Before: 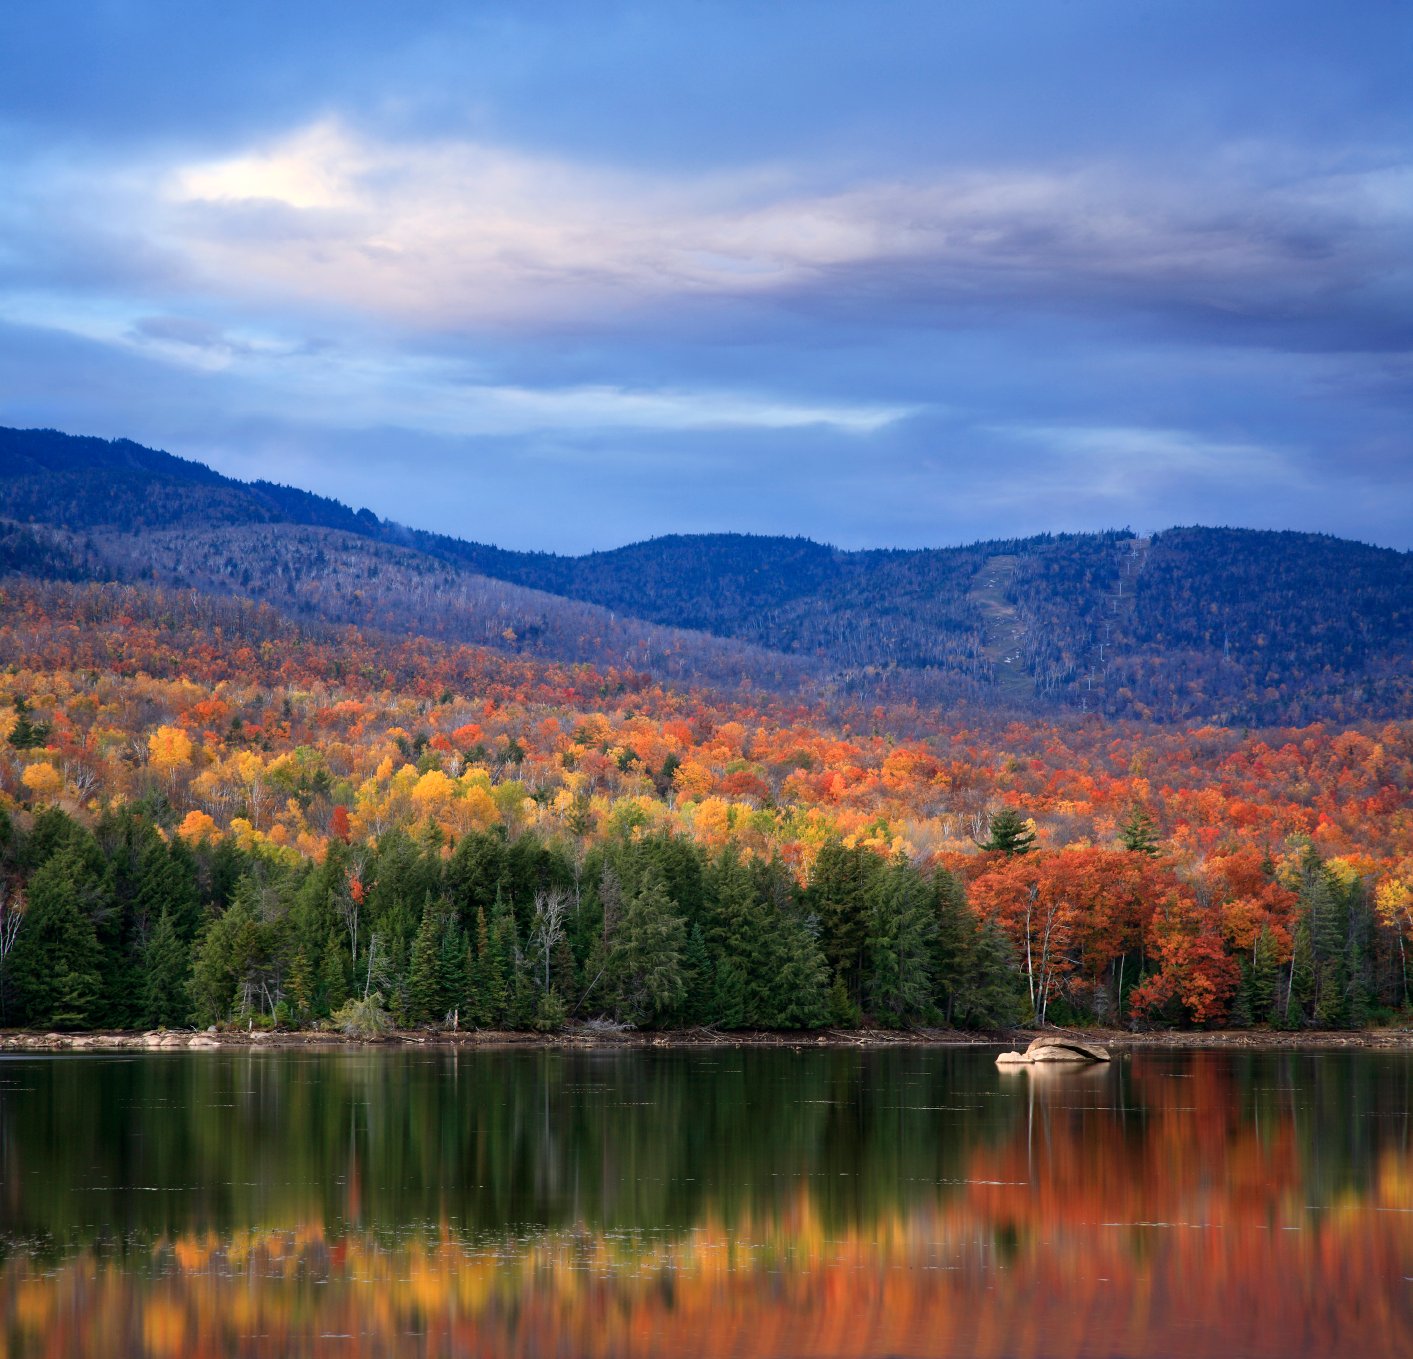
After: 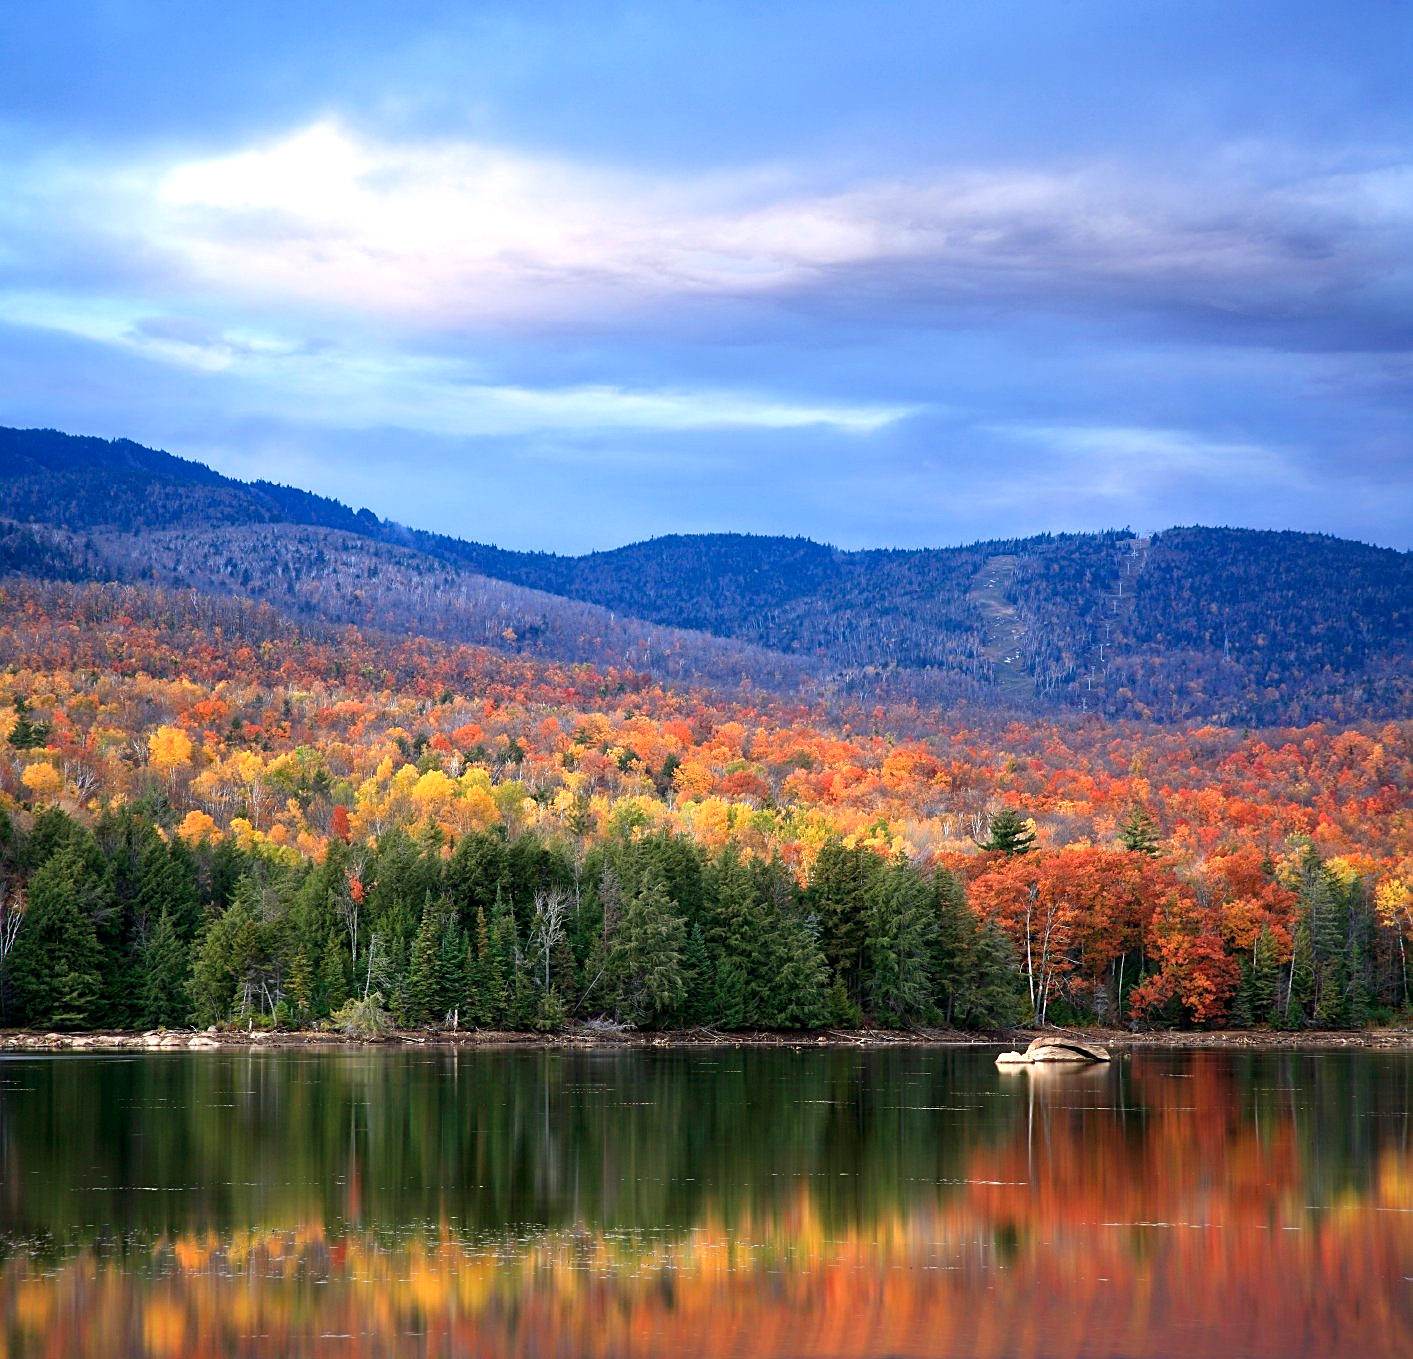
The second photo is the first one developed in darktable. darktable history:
sharpen: on, module defaults
exposure: black level correction 0.001, exposure 0.5 EV, compensate exposure bias true, compensate highlight preservation false
tone equalizer: on, module defaults
